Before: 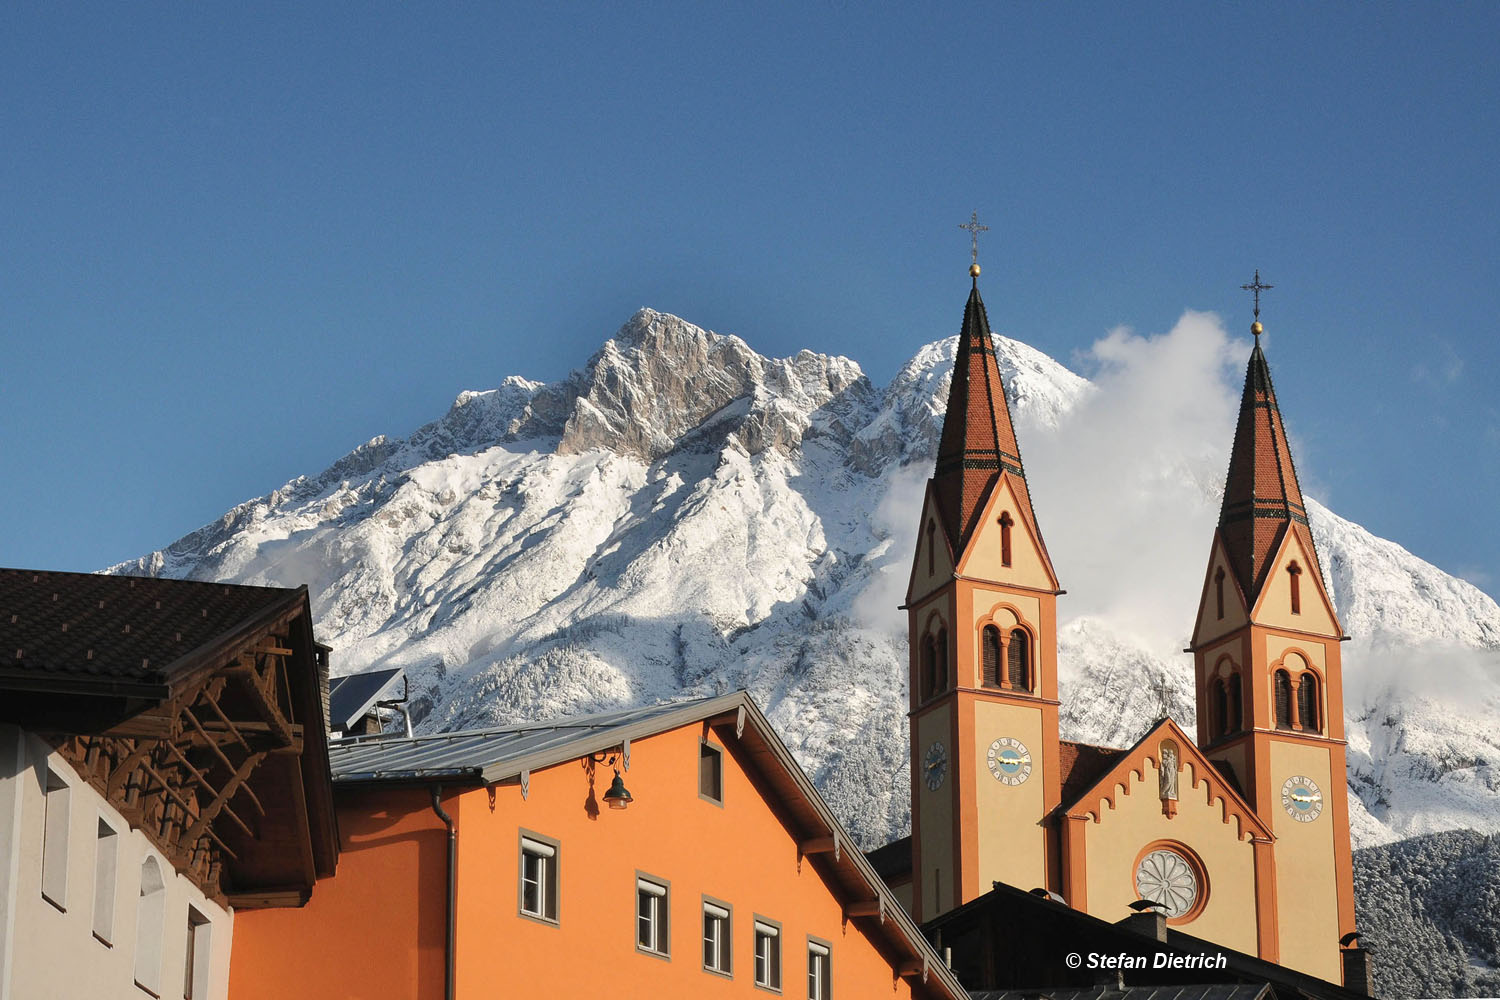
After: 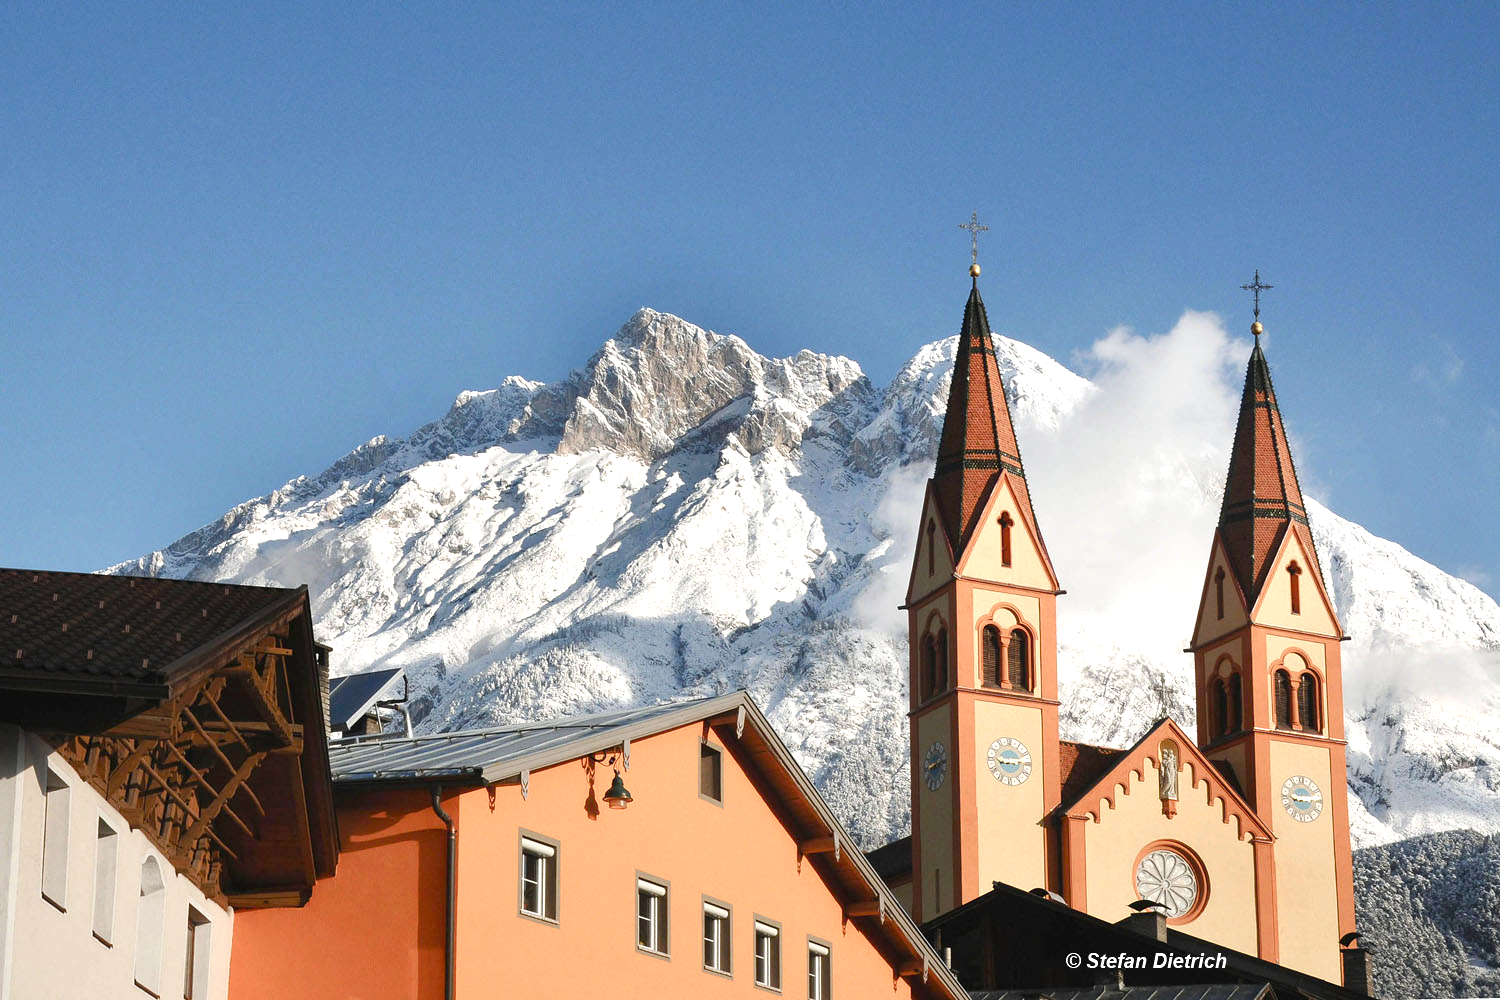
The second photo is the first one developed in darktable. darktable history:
exposure: exposure 0.6 EV, compensate highlight preservation false
color balance rgb: perceptual saturation grading › global saturation 20%, perceptual saturation grading › highlights -50%, perceptual saturation grading › shadows 30%
